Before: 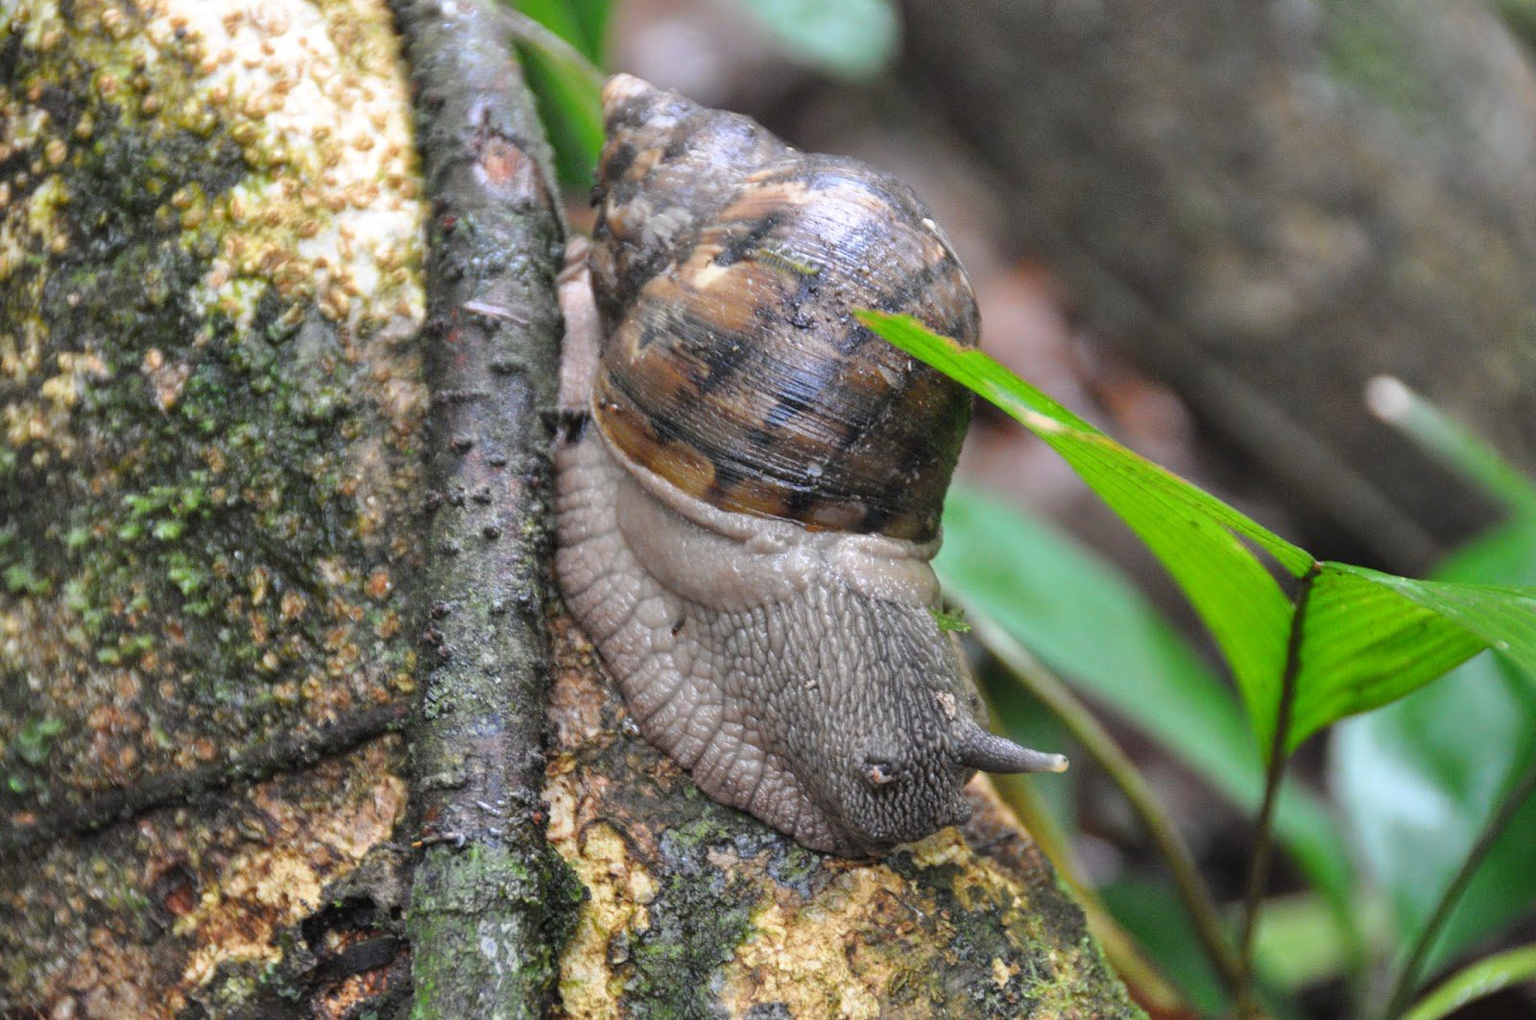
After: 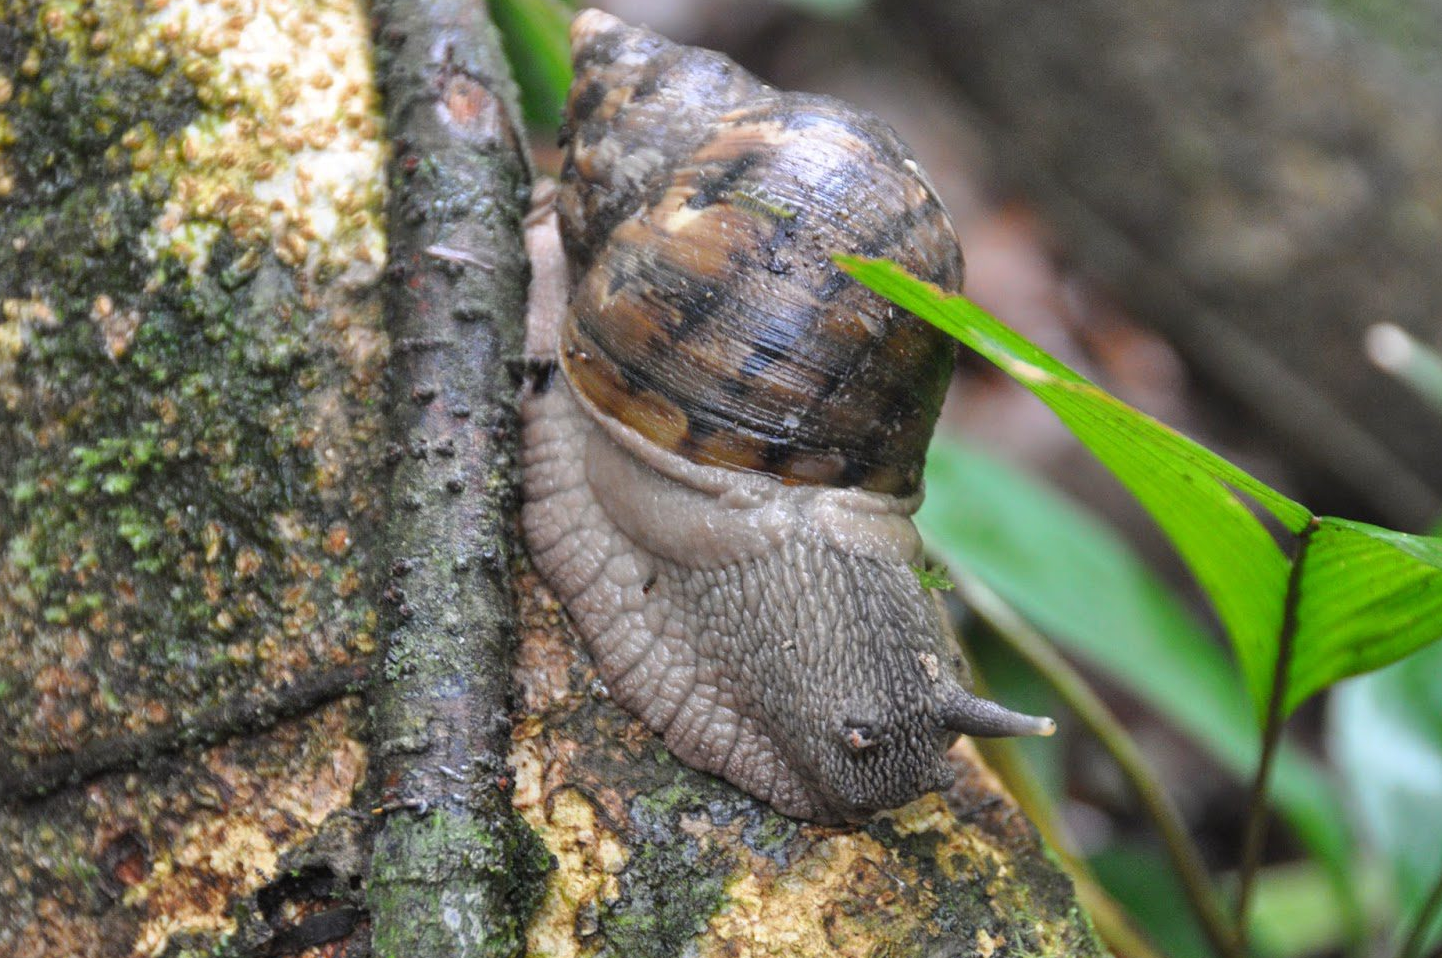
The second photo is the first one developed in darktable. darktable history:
crop: left 3.577%, top 6.42%, right 6.278%, bottom 3.299%
